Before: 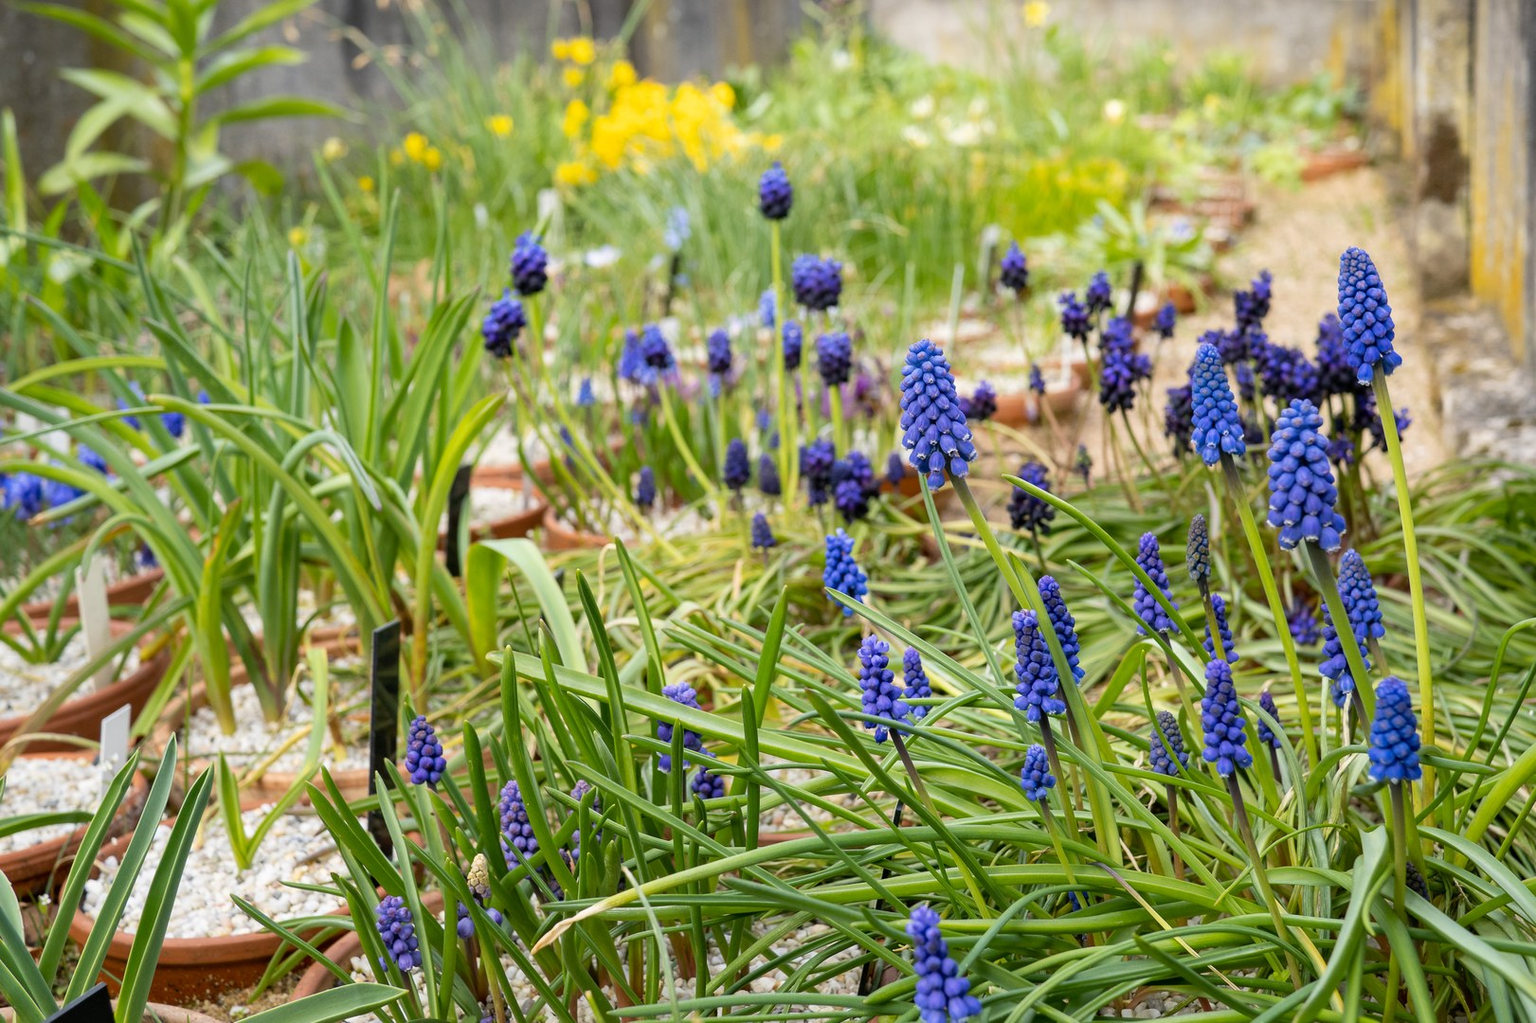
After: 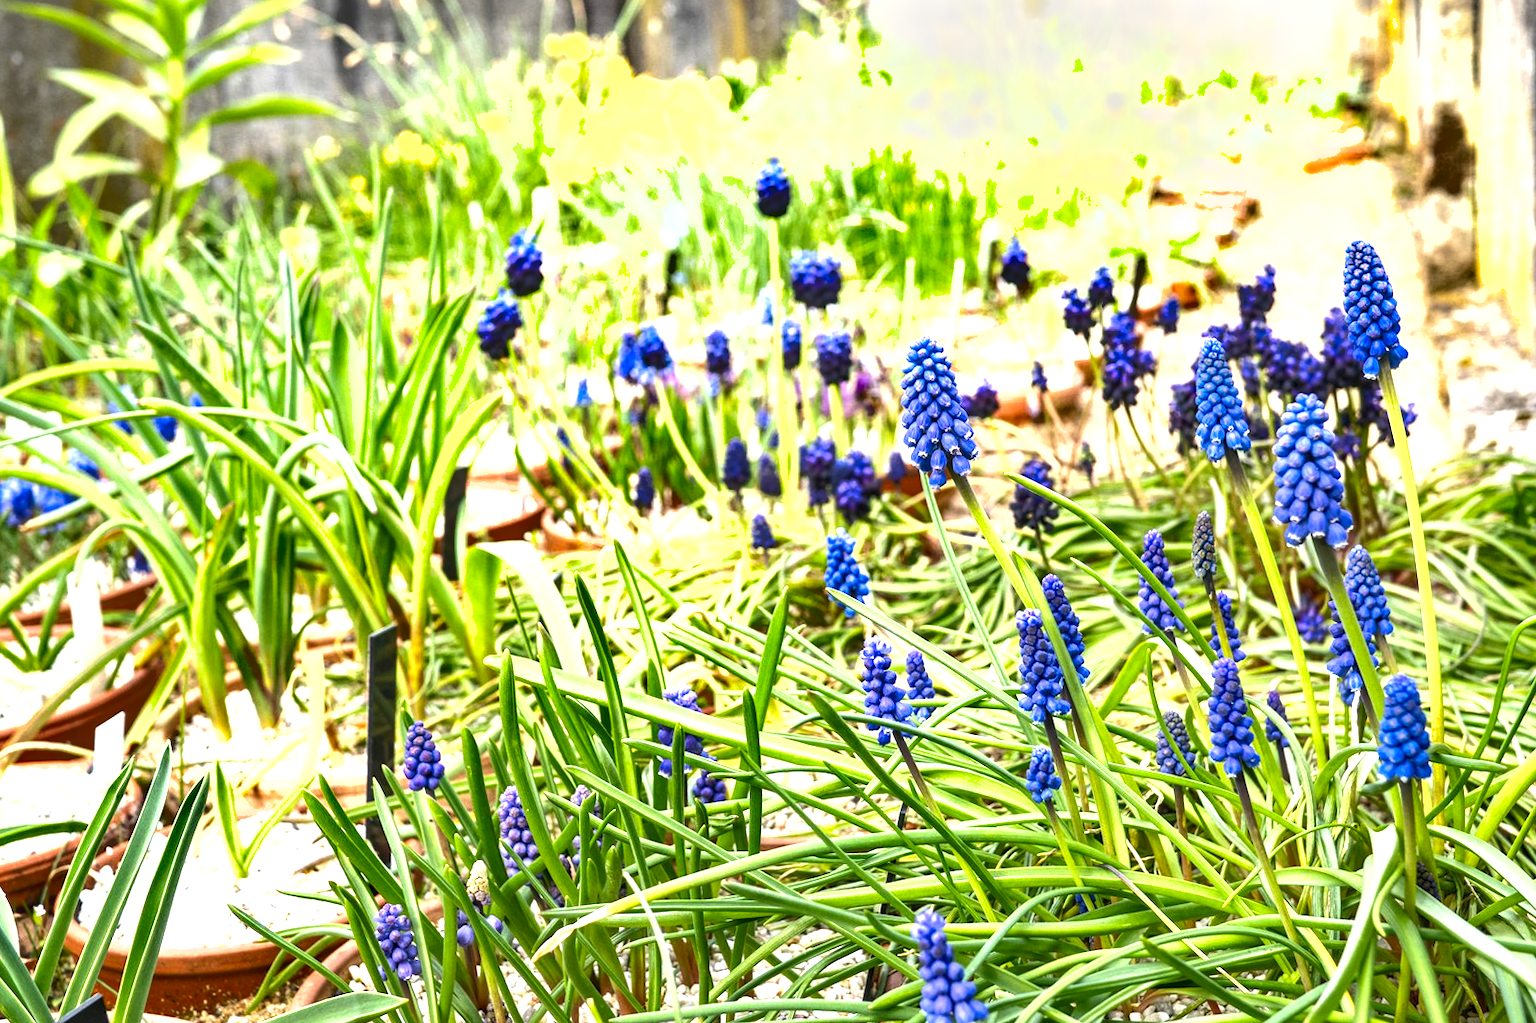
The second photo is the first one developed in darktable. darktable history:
local contrast: on, module defaults
rotate and perspective: rotation -0.45°, automatic cropping original format, crop left 0.008, crop right 0.992, crop top 0.012, crop bottom 0.988
exposure: black level correction 0, exposure 1.45 EV, compensate exposure bias true, compensate highlight preservation false
shadows and highlights: shadows 22.7, highlights -48.71, soften with gaussian
